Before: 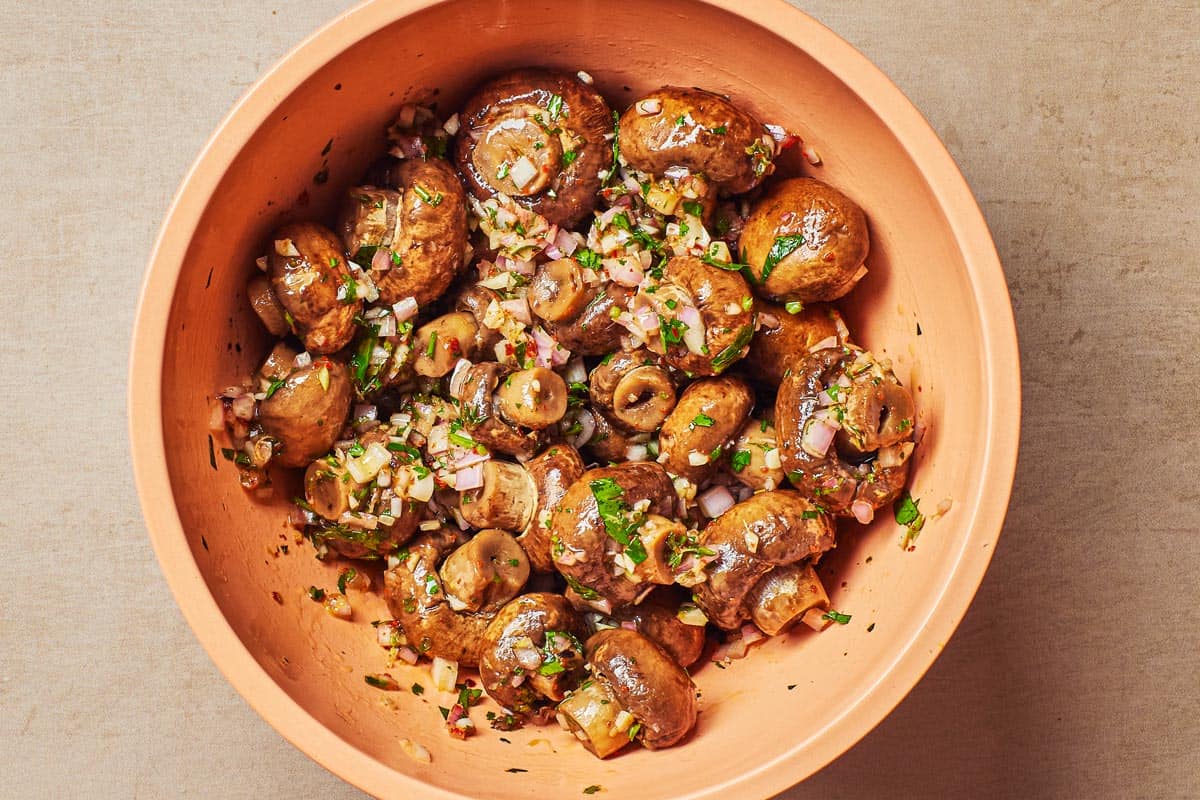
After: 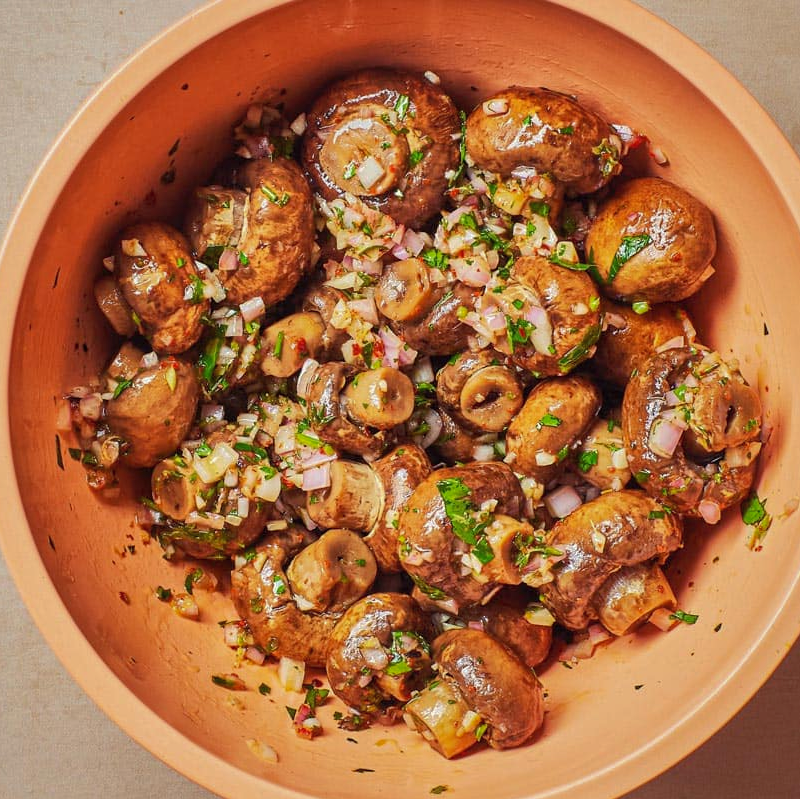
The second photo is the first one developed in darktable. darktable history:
shadows and highlights: shadows 40.15, highlights -59.98
crop and rotate: left 12.796%, right 20.514%
